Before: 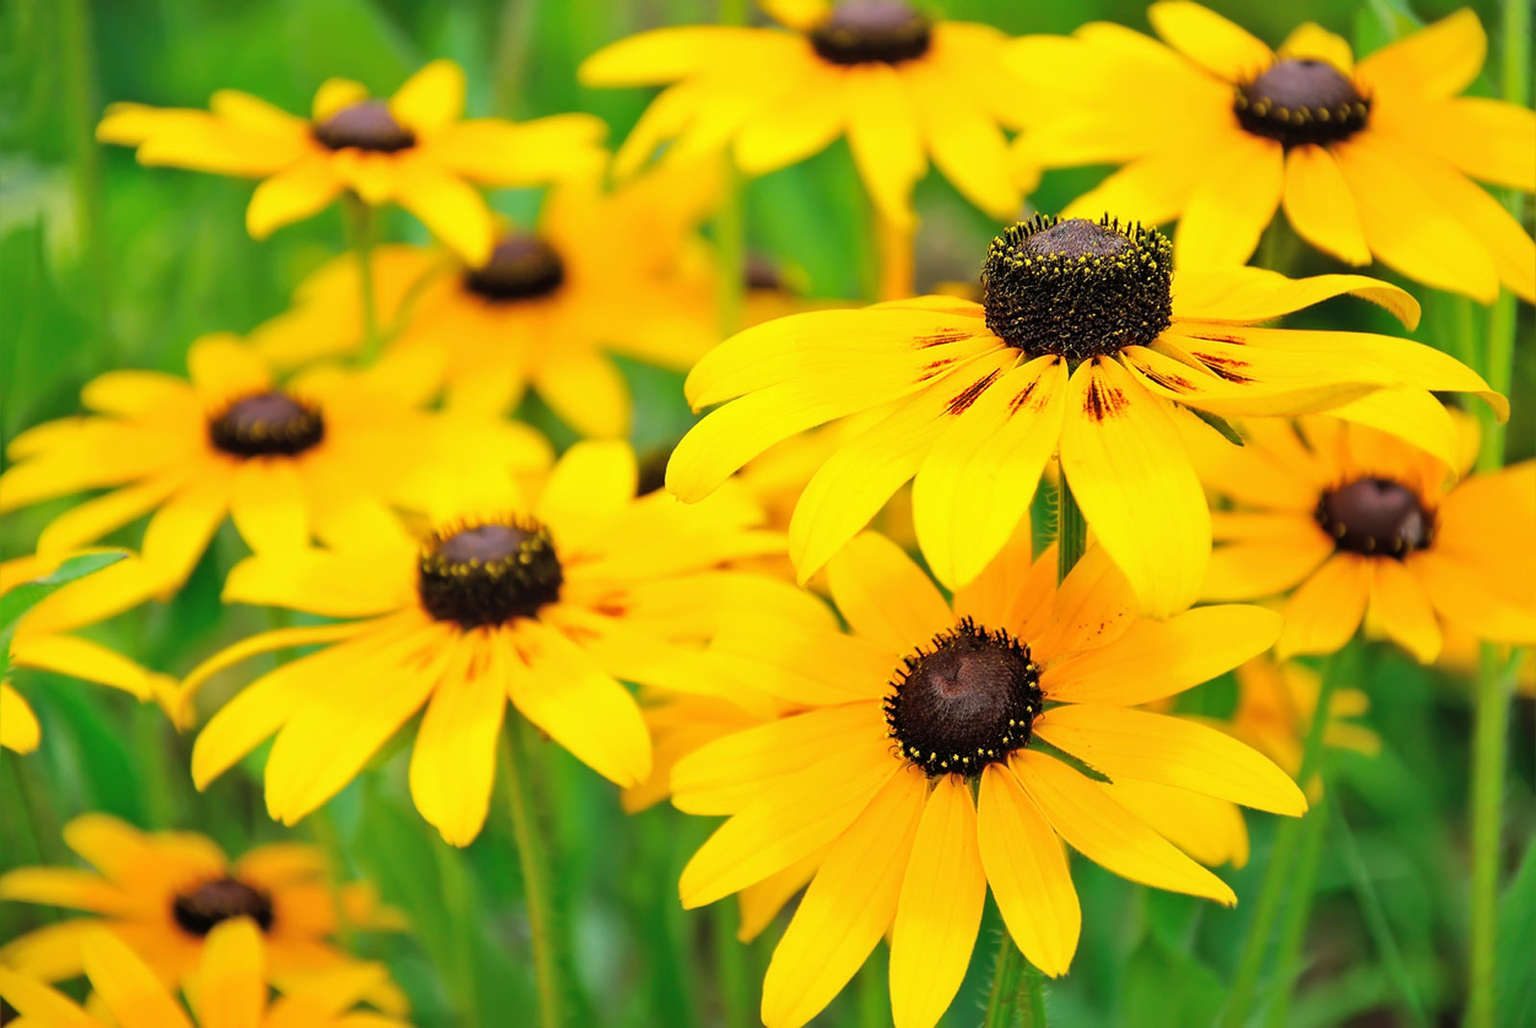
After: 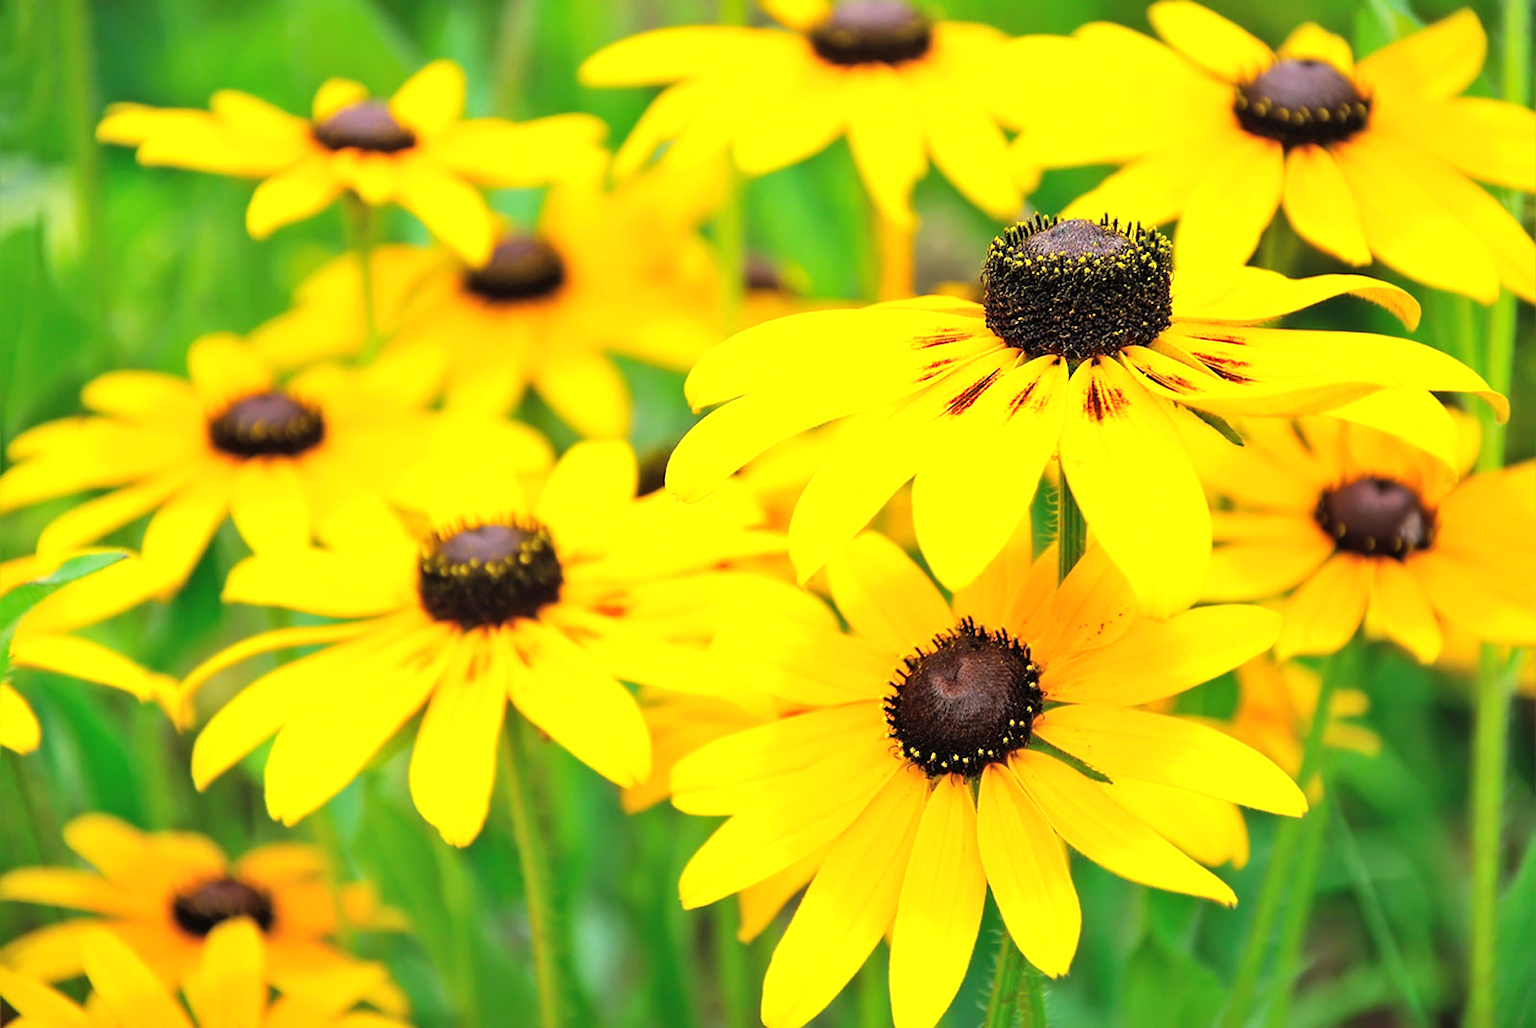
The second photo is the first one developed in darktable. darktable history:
white balance: red 0.98, blue 1.034
exposure: exposure 0.564 EV, compensate highlight preservation false
